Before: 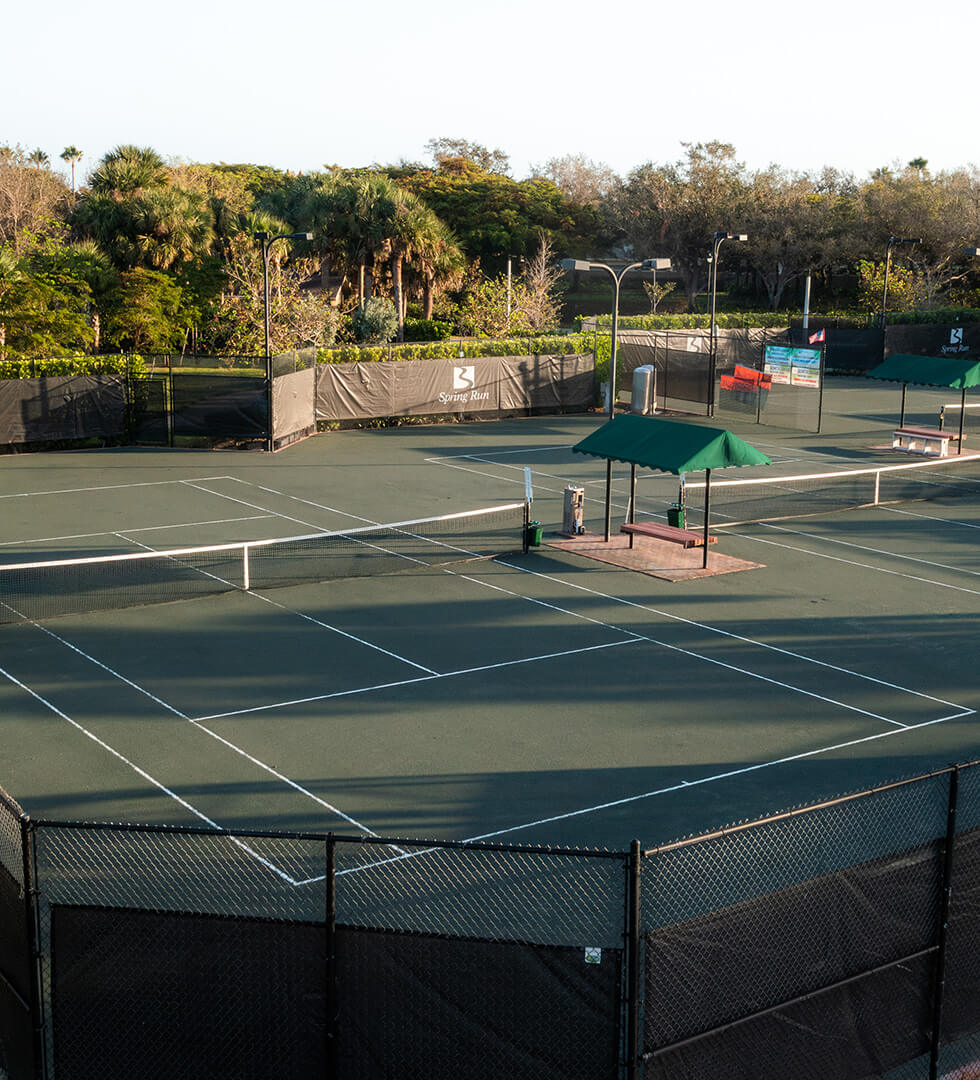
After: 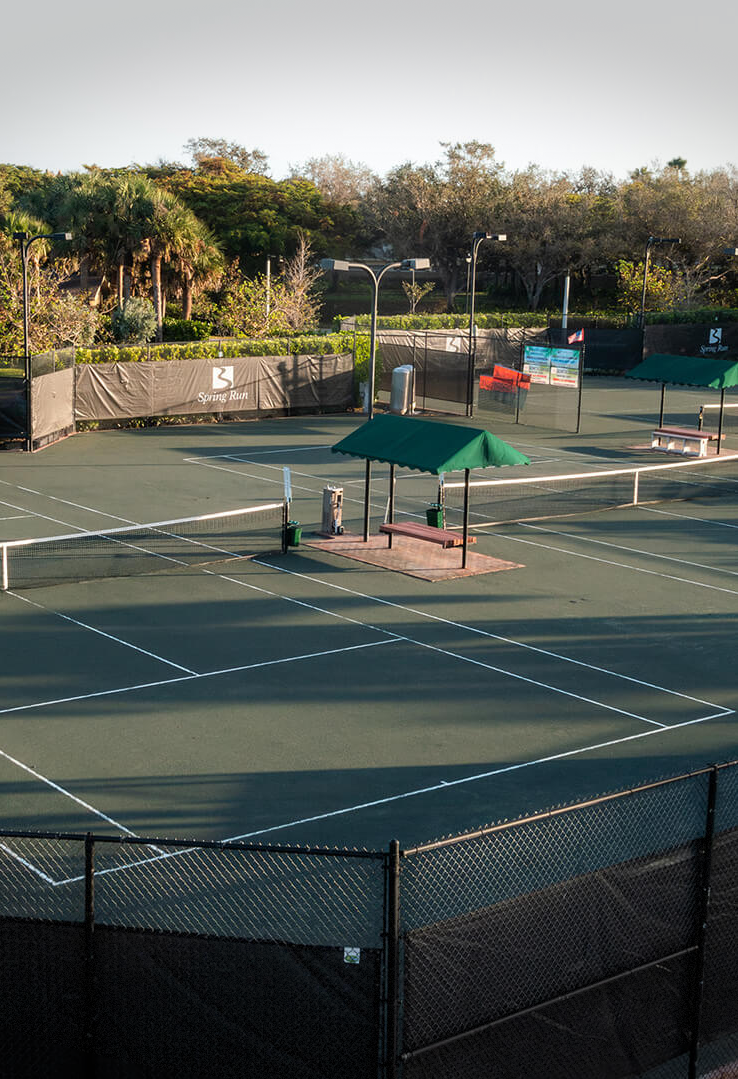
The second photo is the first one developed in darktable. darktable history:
crop and rotate: left 24.6%
vignetting: fall-off start 100%, brightness -0.406, saturation -0.3, width/height ratio 1.324, dithering 8-bit output, unbound false
